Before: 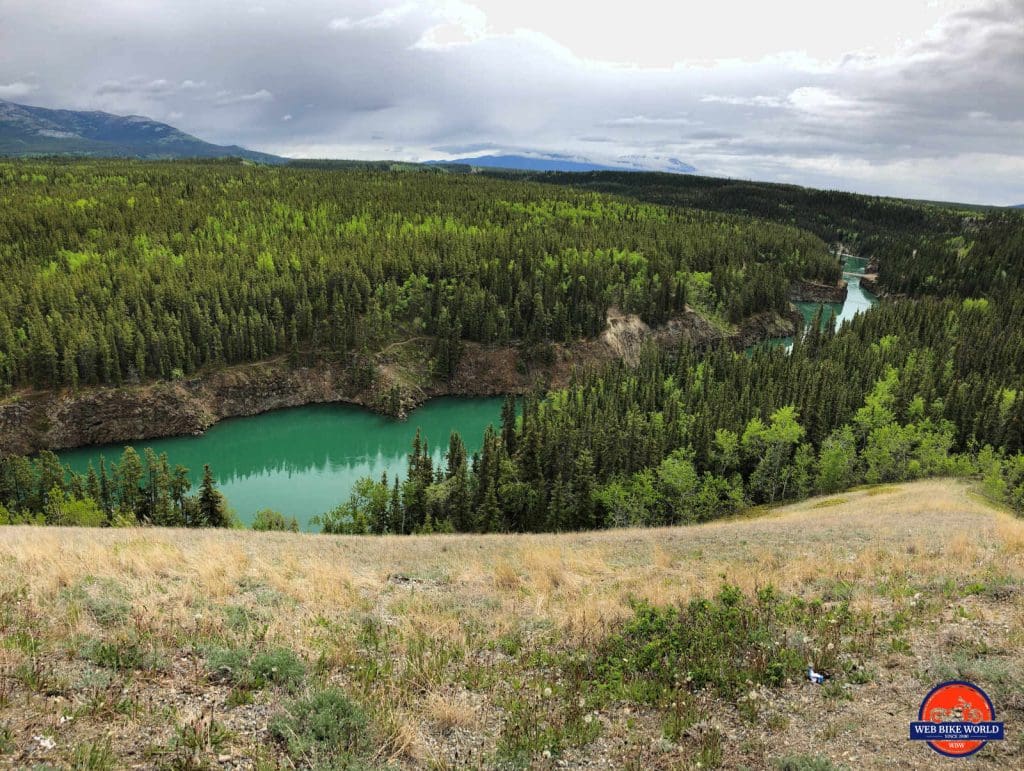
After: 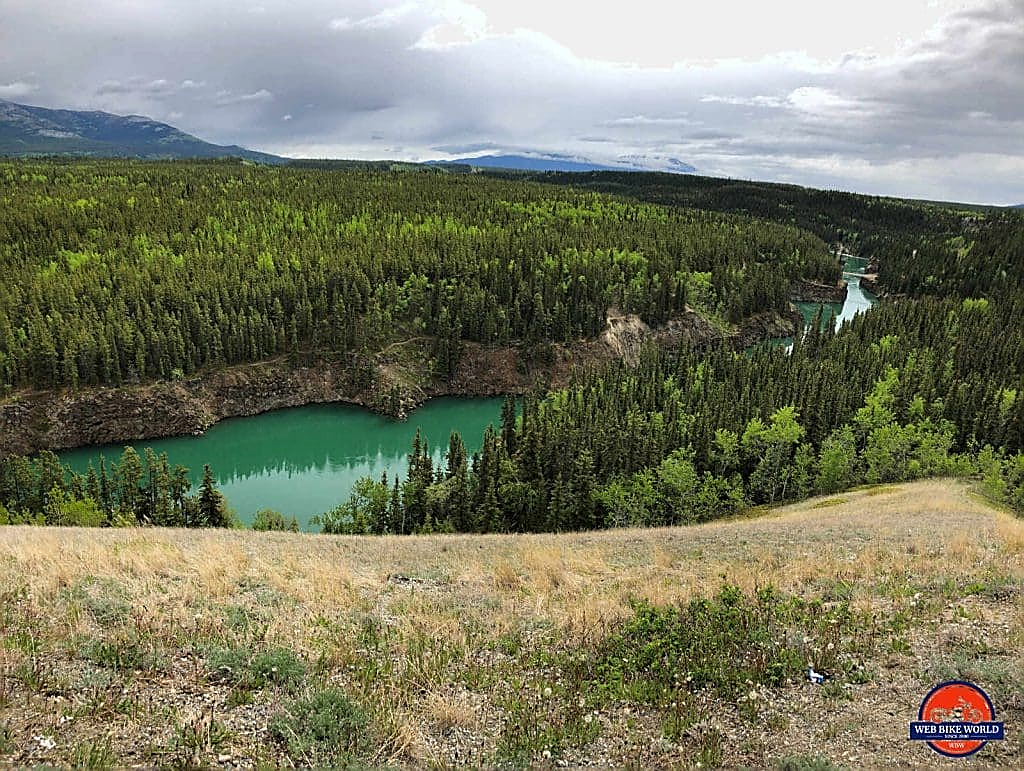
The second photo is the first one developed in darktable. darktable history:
sharpen: radius 1.4, amount 1.25, threshold 0.7
base curve: curves: ch0 [(0, 0) (0.303, 0.277) (1, 1)]
